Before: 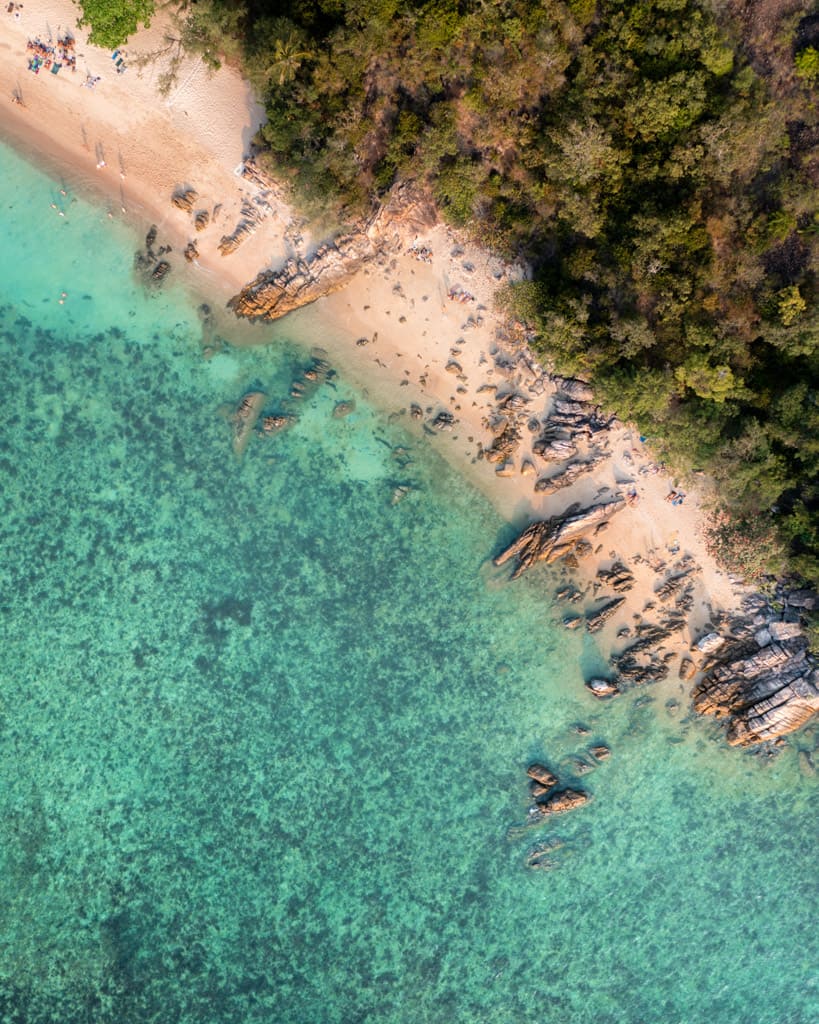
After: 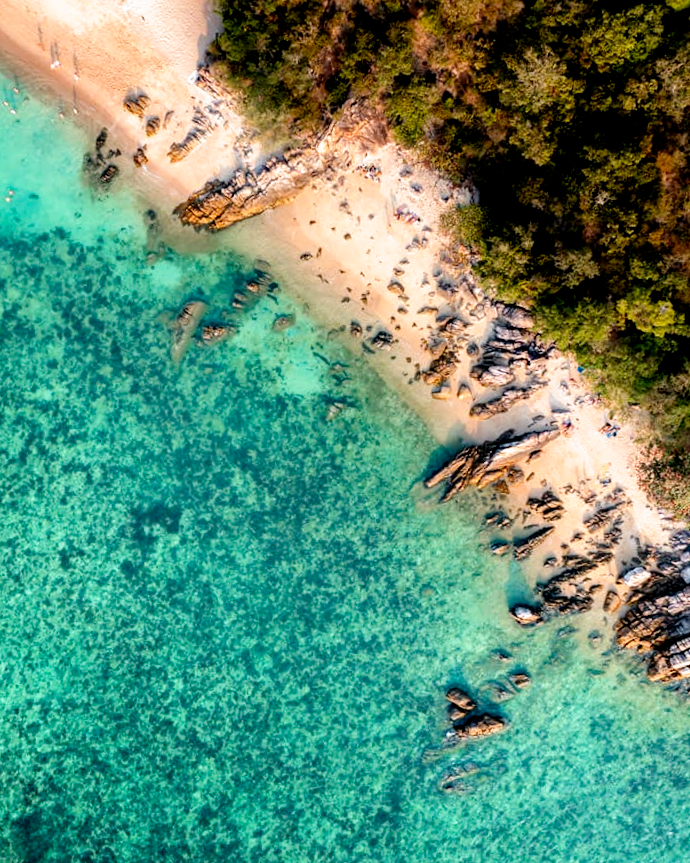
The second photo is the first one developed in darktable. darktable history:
crop and rotate: angle -3.27°, left 5.211%, top 5.211%, right 4.607%, bottom 4.607%
filmic rgb: black relative exposure -5.5 EV, white relative exposure 2.5 EV, threshold 3 EV, target black luminance 0%, hardness 4.51, latitude 67.35%, contrast 1.453, shadows ↔ highlights balance -3.52%, preserve chrominance no, color science v4 (2020), contrast in shadows soft, enable highlight reconstruction true
haze removal: compatibility mode true, adaptive false
